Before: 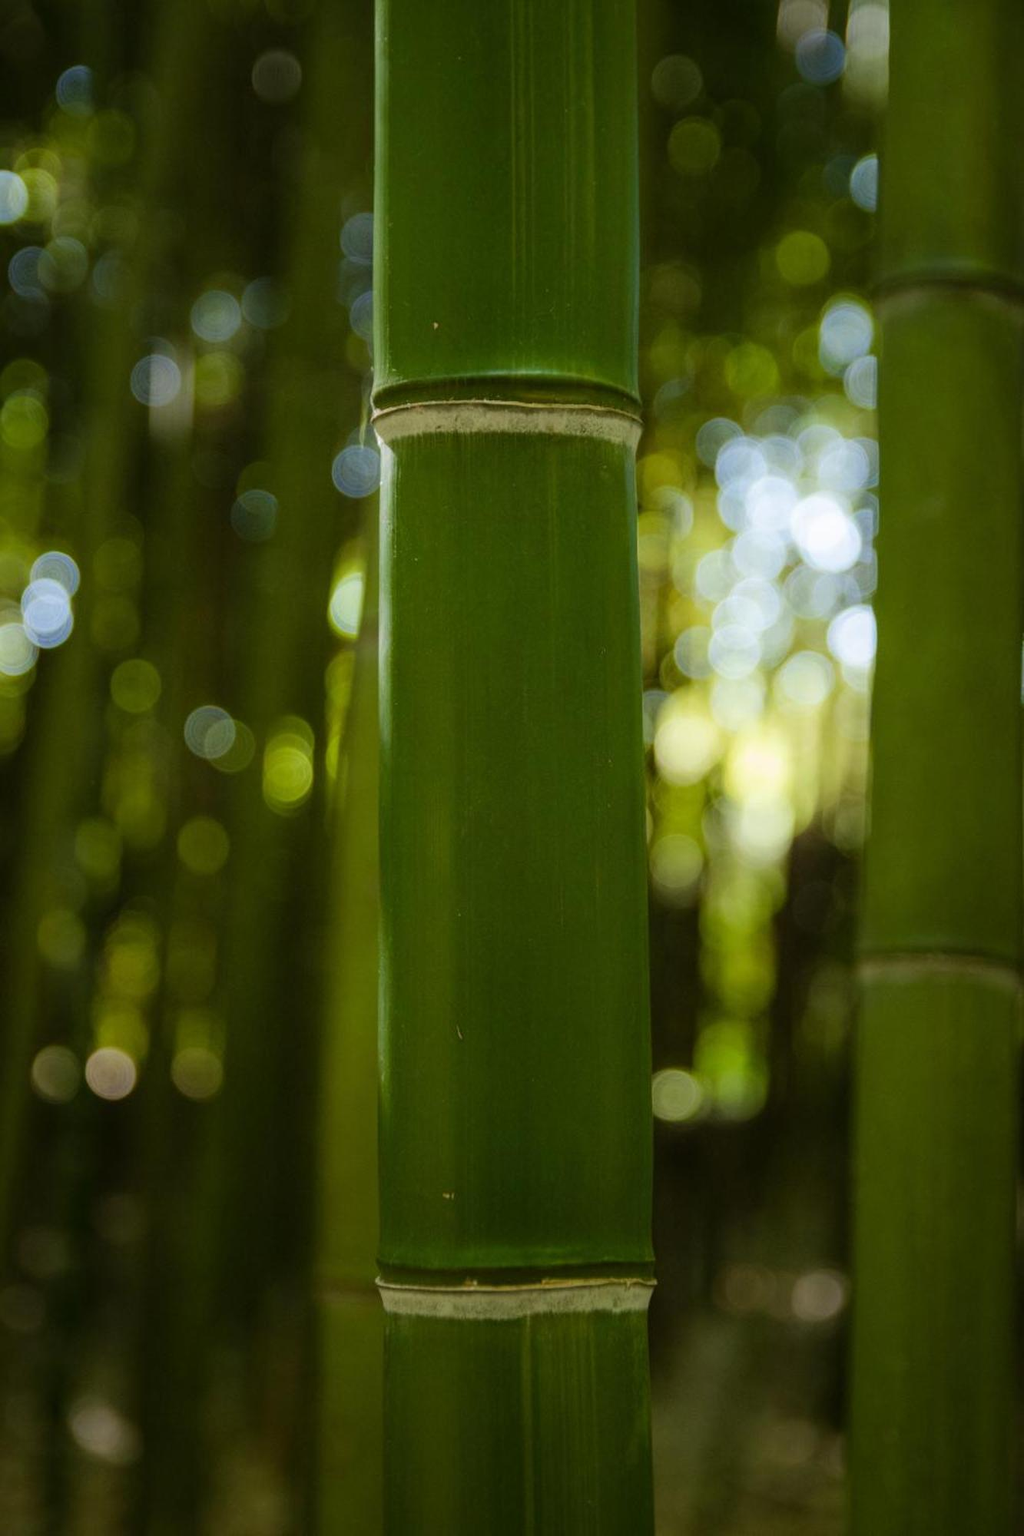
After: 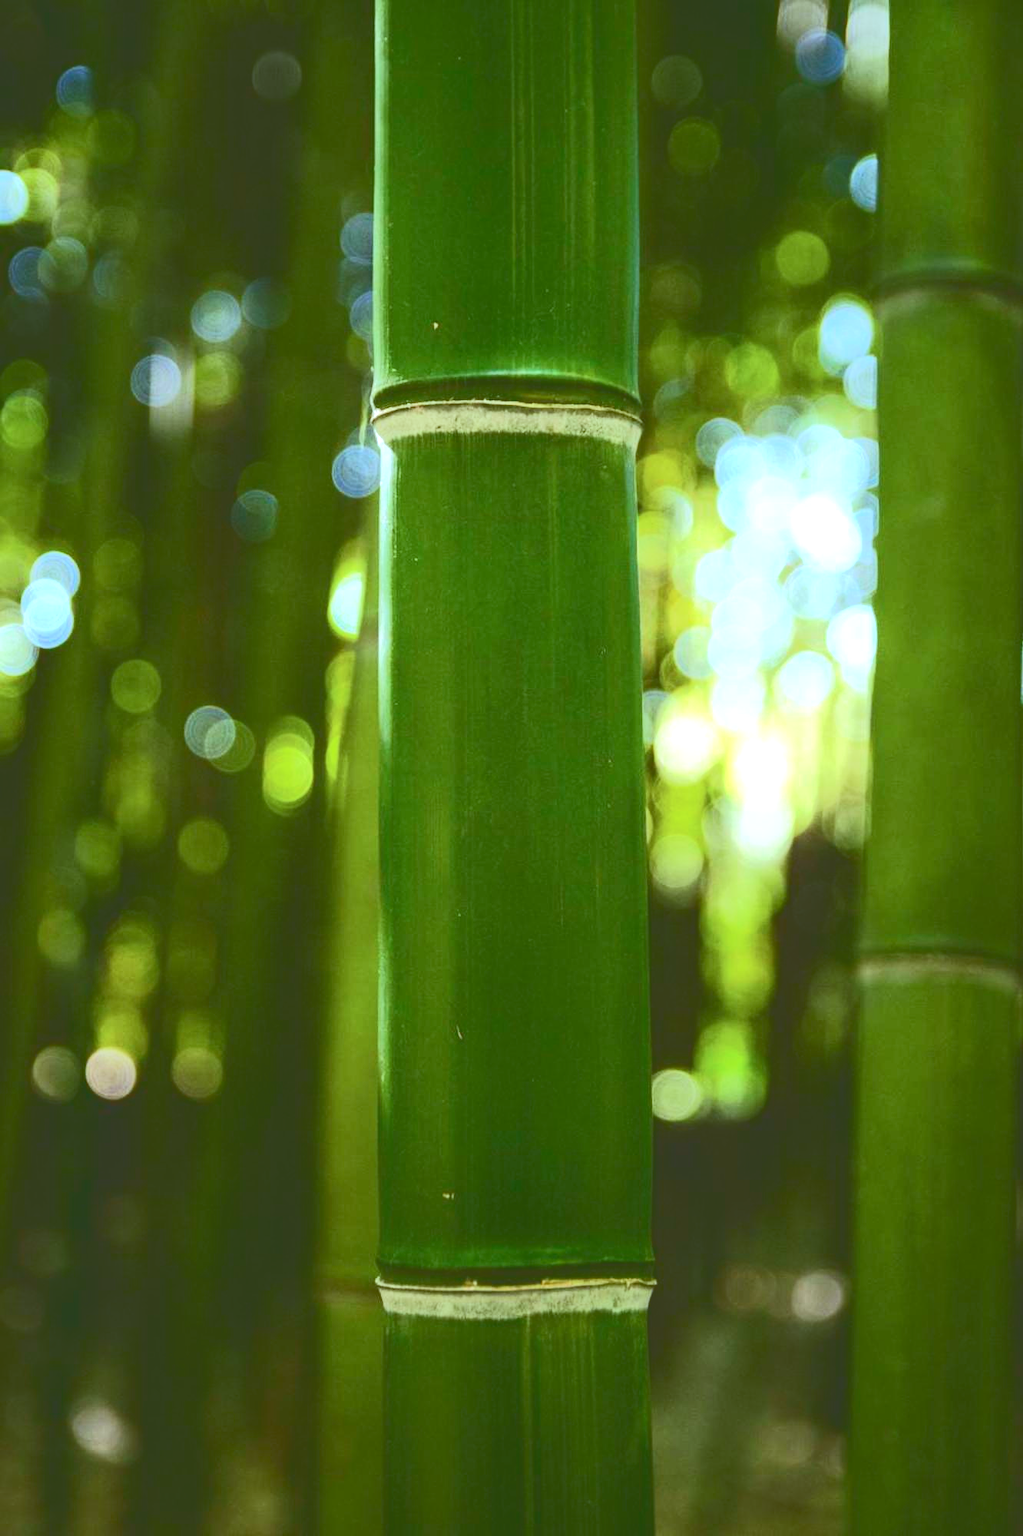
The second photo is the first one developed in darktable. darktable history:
color calibration: x 0.38, y 0.389, temperature 4080.11 K, gamut compression 0.979
tone curve: curves: ch0 [(0, 0) (0.003, 0.231) (0.011, 0.231) (0.025, 0.231) (0.044, 0.231) (0.069, 0.235) (0.1, 0.24) (0.136, 0.246) (0.177, 0.256) (0.224, 0.279) (0.277, 0.313) (0.335, 0.354) (0.399, 0.428) (0.468, 0.514) (0.543, 0.61) (0.623, 0.728) (0.709, 0.808) (0.801, 0.873) (0.898, 0.909) (1, 1)], color space Lab, independent channels, preserve colors none
contrast brightness saturation: contrast 0.042, saturation 0.153
exposure: black level correction 0.001, exposure 0.966 EV, compensate highlight preservation false
